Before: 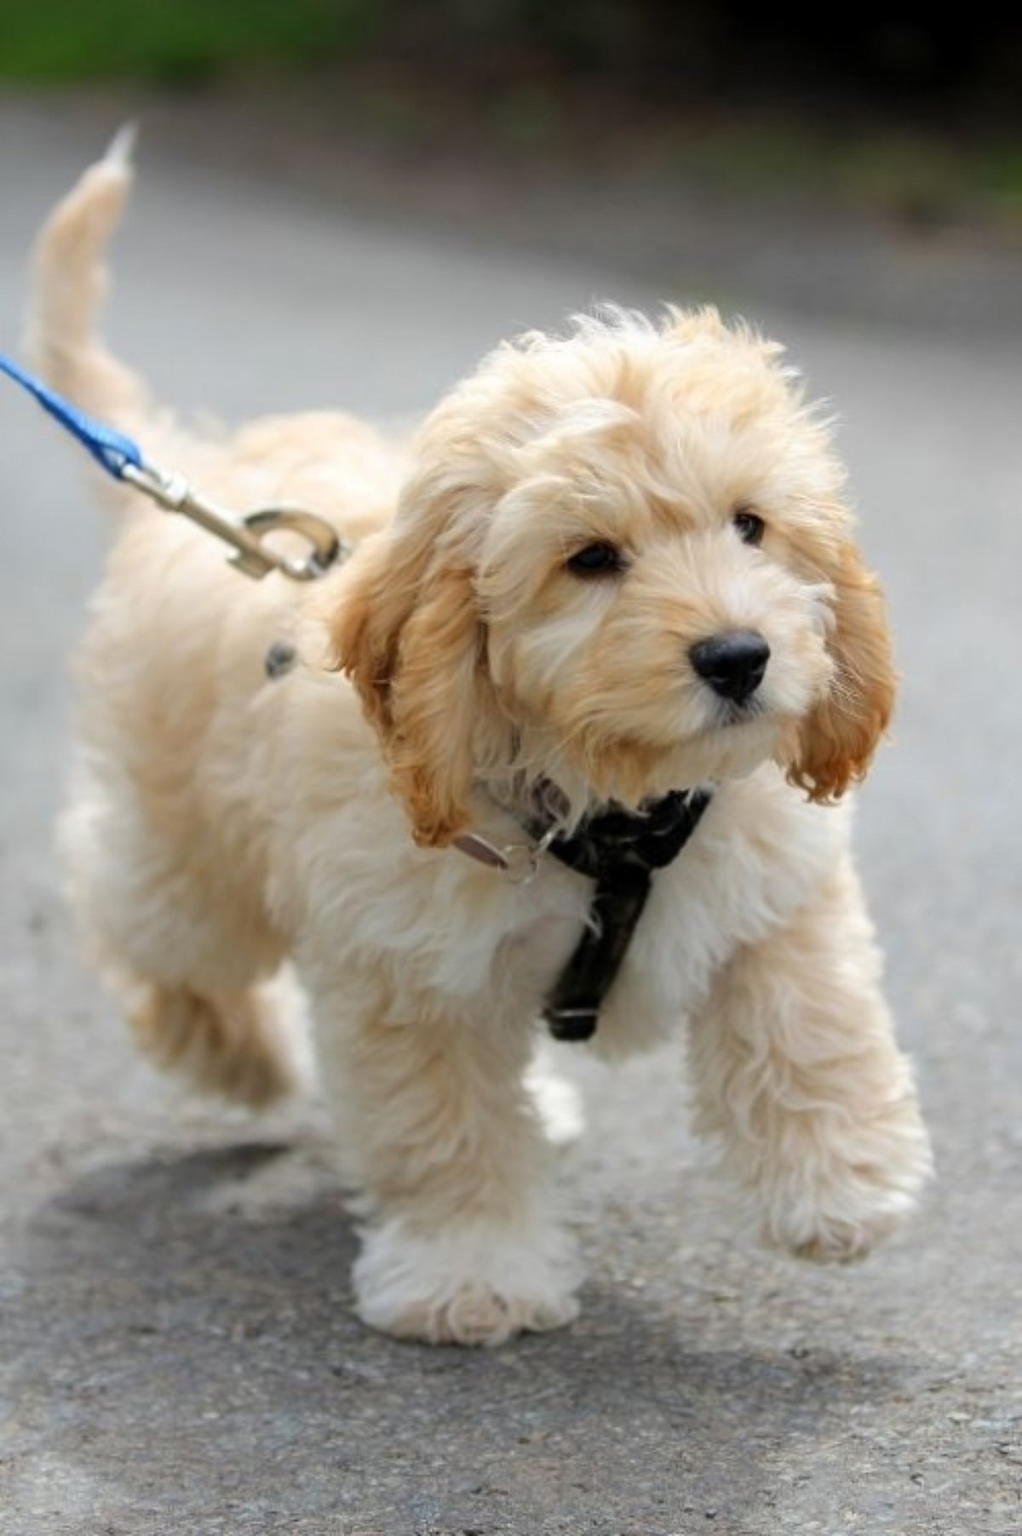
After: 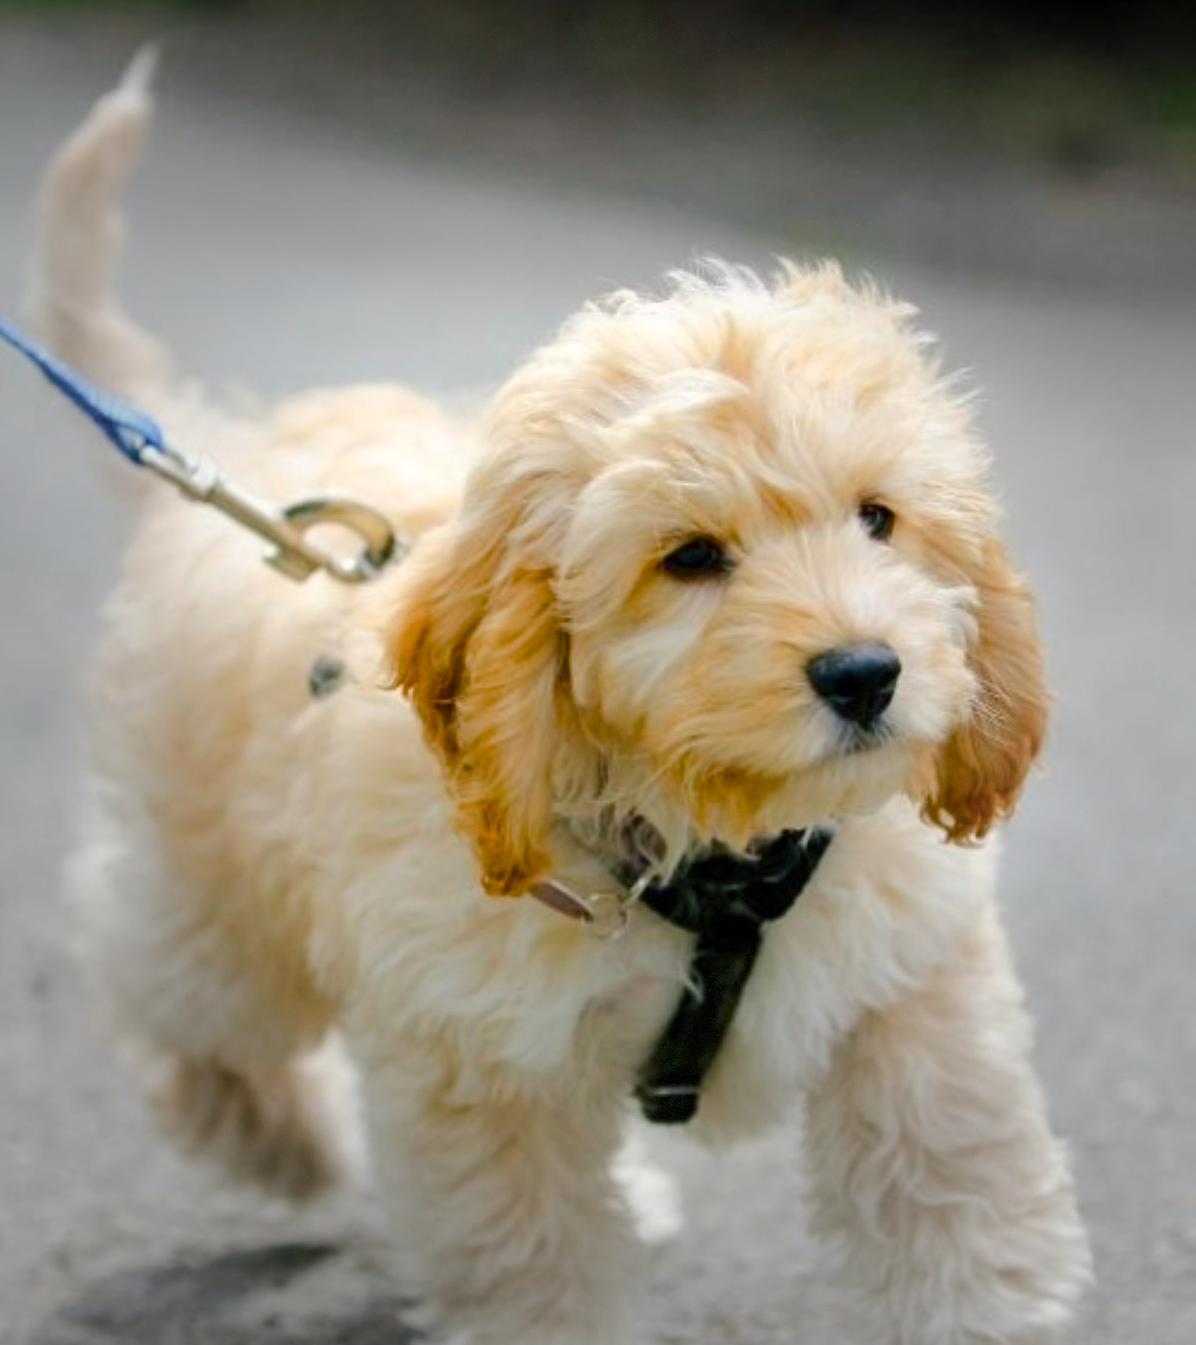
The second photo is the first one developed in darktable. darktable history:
color balance rgb: shadows lift › luminance -8.113%, shadows lift › chroma 2.328%, shadows lift › hue 166.39°, linear chroma grading › global chroma 9.704%, perceptual saturation grading › global saturation 20%, perceptual saturation grading › highlights -25.709%, perceptual saturation grading › shadows 49.651%, perceptual brilliance grading › mid-tones 10.802%, perceptual brilliance grading › shadows 14.531%, global vibrance 9.77%
vignetting: fall-off start 48.25%, brightness -0.273, automatic ratio true, width/height ratio 1.283, dithering 8-bit output
crop: left 0.276%, top 5.497%, bottom 19.921%
